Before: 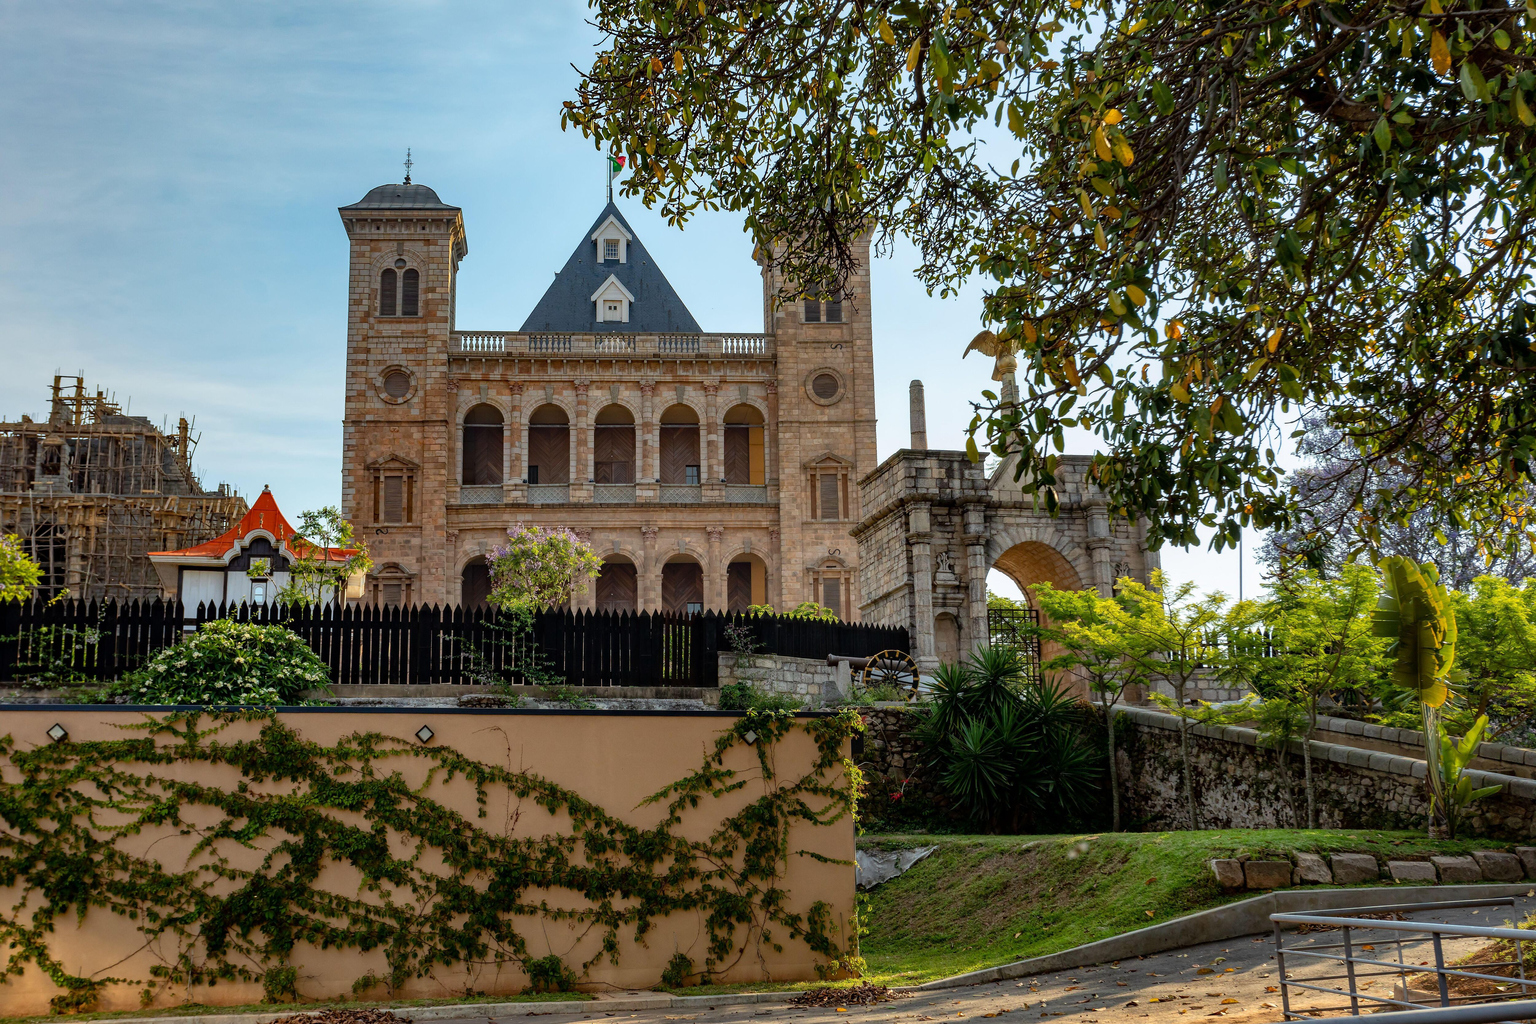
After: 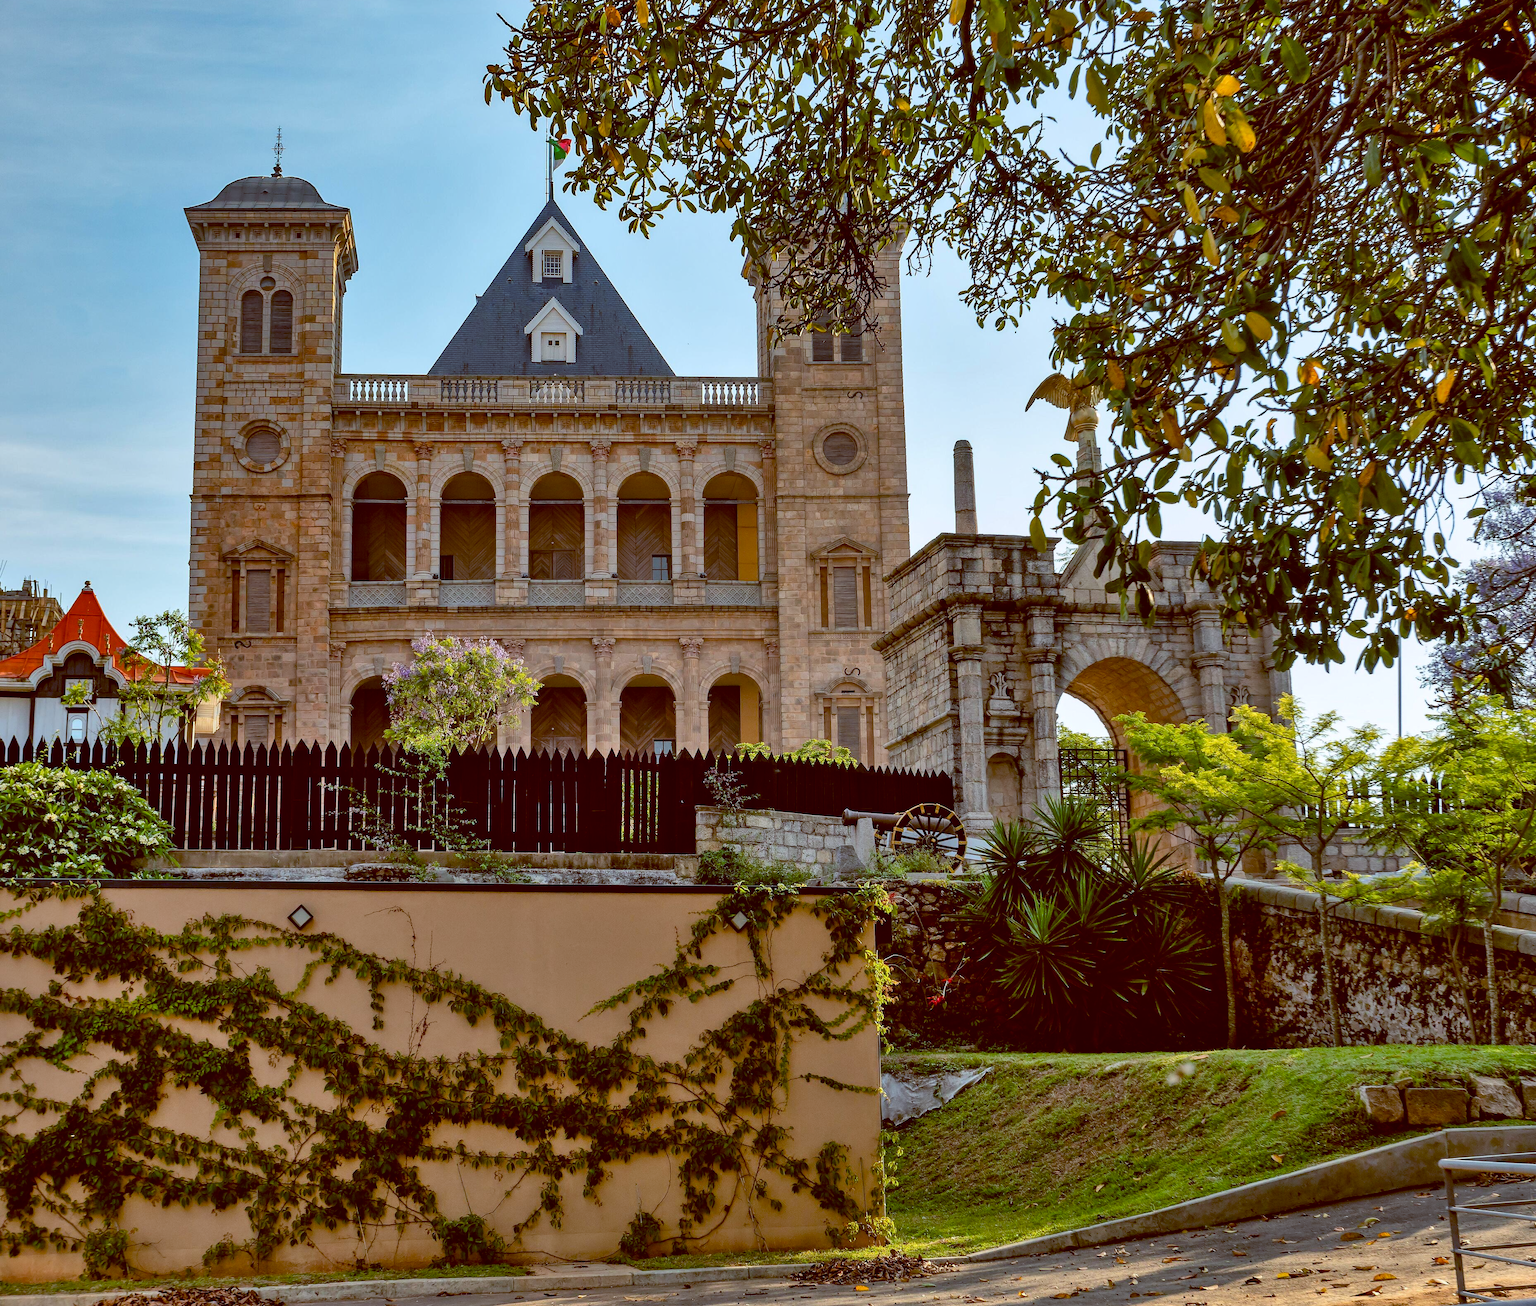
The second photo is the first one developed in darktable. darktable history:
crop and rotate: left 13.15%, top 5.251%, right 12.609%
color balance: lift [1, 1.015, 1.004, 0.985], gamma [1, 0.958, 0.971, 1.042], gain [1, 0.956, 0.977, 1.044]
shadows and highlights: shadows 49, highlights -41, soften with gaussian
